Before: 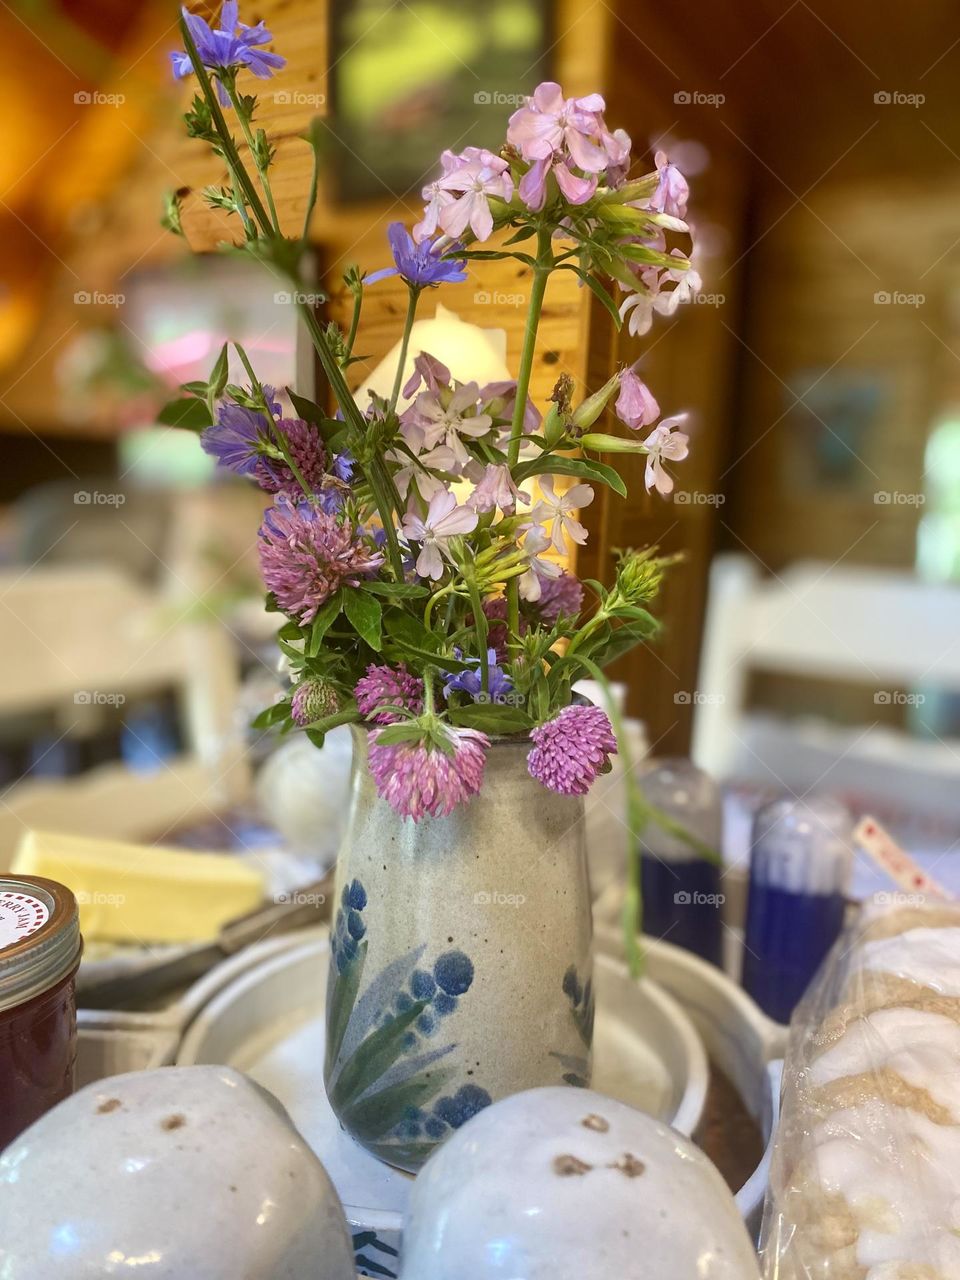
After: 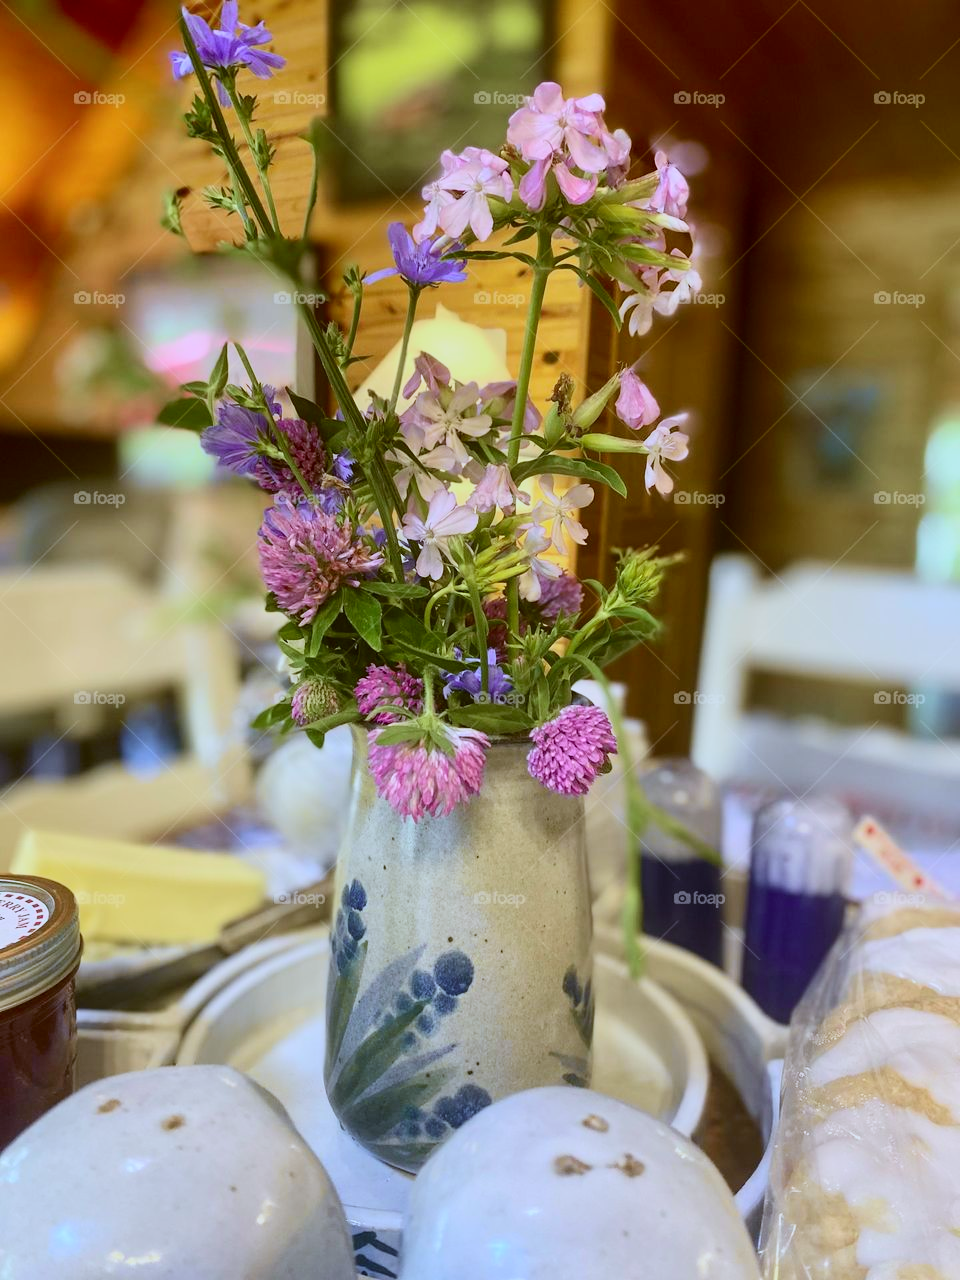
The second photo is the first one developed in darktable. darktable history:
white balance: red 0.926, green 1.003, blue 1.133
tone curve: curves: ch0 [(0, 0) (0.091, 0.066) (0.184, 0.16) (0.491, 0.519) (0.748, 0.765) (1, 0.919)]; ch1 [(0, 0) (0.179, 0.173) (0.322, 0.32) (0.424, 0.424) (0.502, 0.504) (0.56, 0.575) (0.631, 0.675) (0.777, 0.806) (1, 1)]; ch2 [(0, 0) (0.434, 0.447) (0.485, 0.495) (0.524, 0.563) (0.676, 0.691) (1, 1)], color space Lab, independent channels, preserve colors none
